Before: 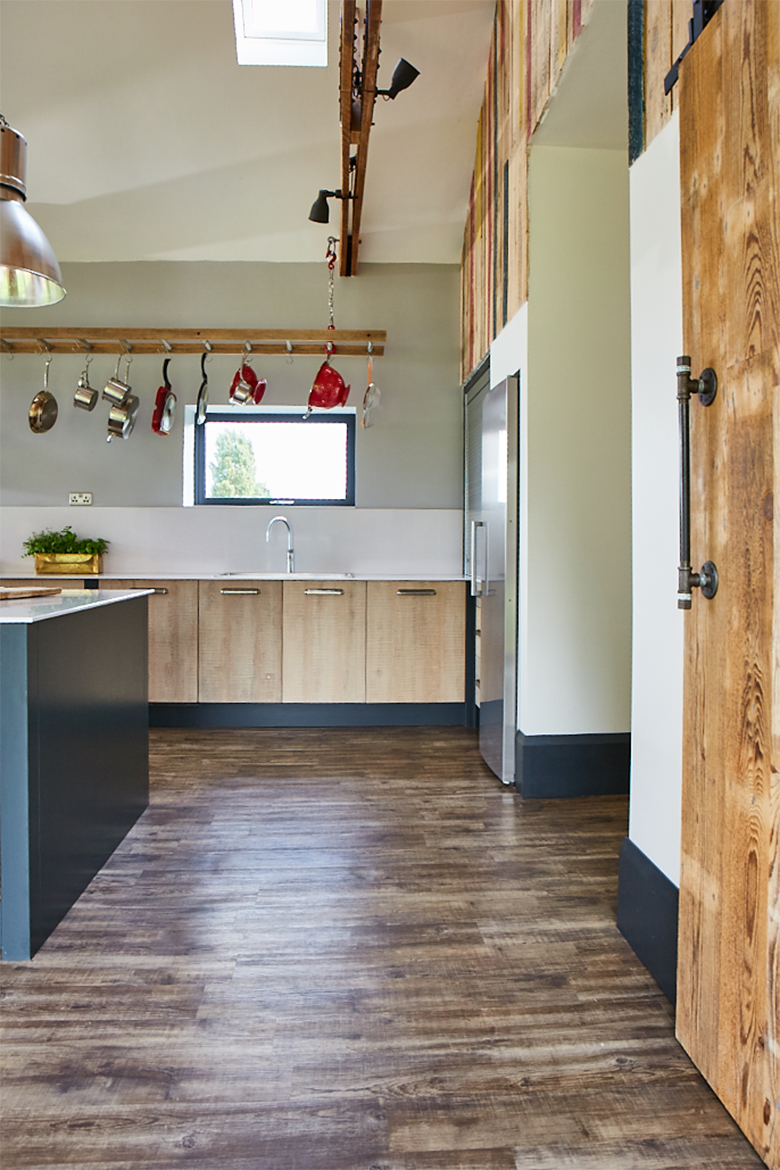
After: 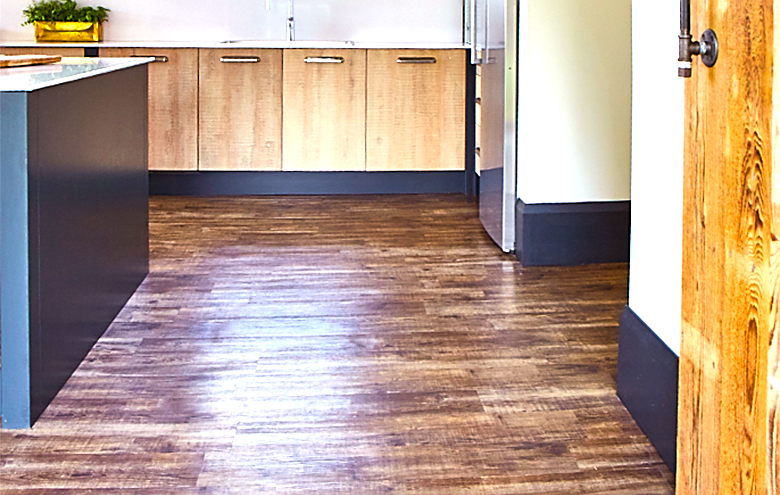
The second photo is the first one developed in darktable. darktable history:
exposure: black level correction 0, exposure 0.855 EV, compensate exposure bias true, compensate highlight preservation false
color balance rgb: power › luminance -7.945%, power › chroma 1.356%, power › hue 330.28°, highlights gain › chroma 0.154%, highlights gain › hue 331.59°, perceptual saturation grading › global saturation 39.129%, global vibrance 20%
crop: top 45.502%, bottom 12.135%
sharpen: on, module defaults
